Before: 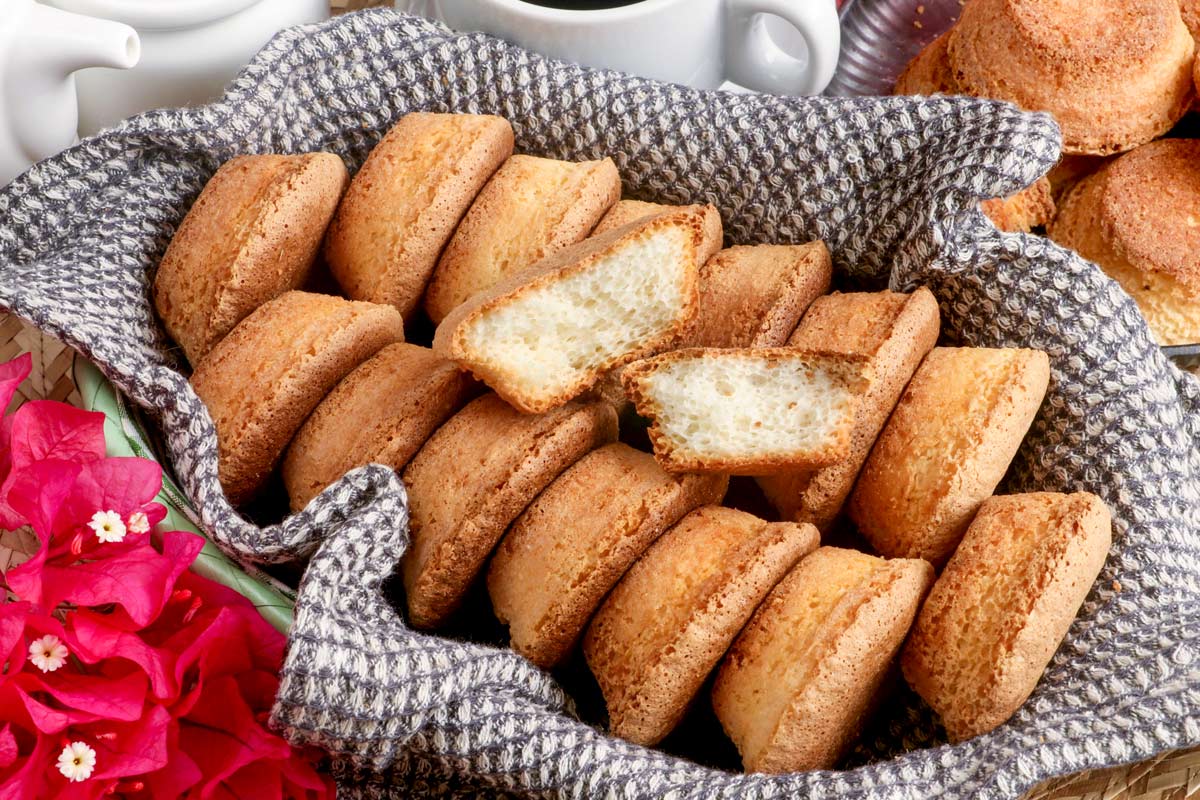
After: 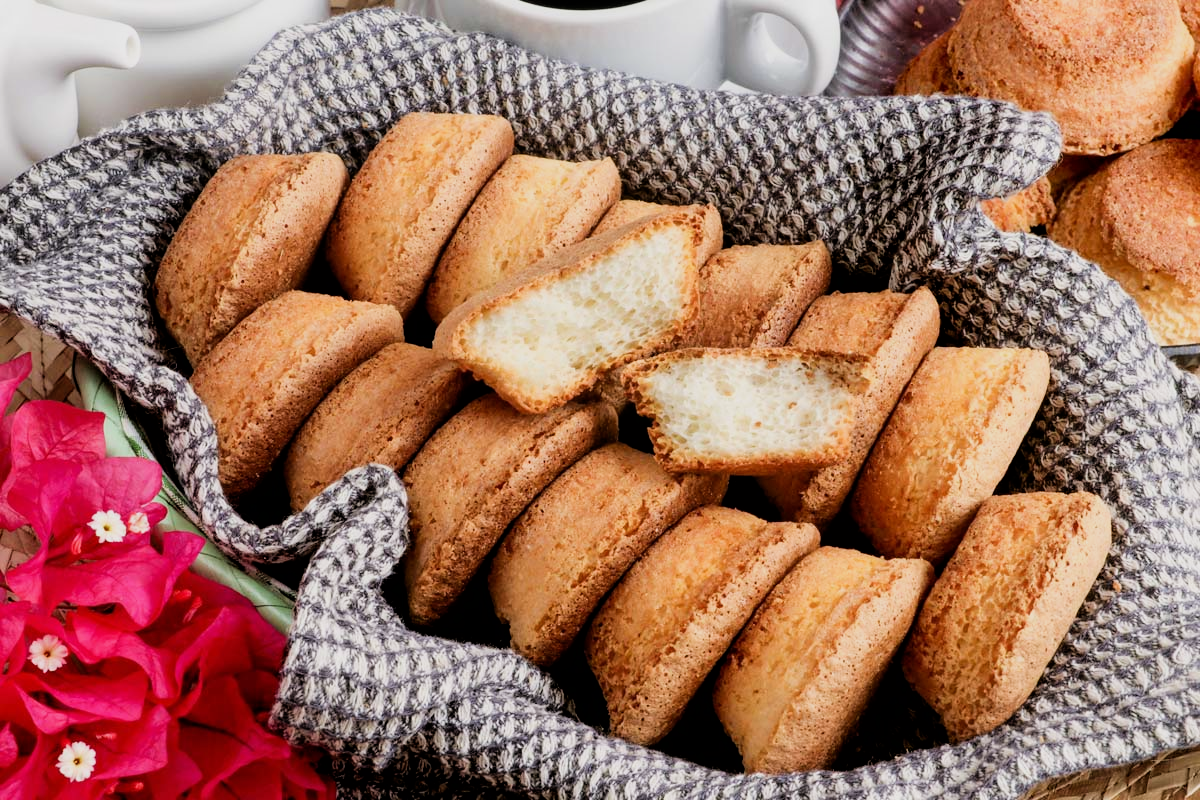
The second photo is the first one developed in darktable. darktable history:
filmic rgb: black relative exposure -5.03 EV, white relative exposure 3.53 EV, hardness 3.17, contrast 1.198, highlights saturation mix -29.66%
